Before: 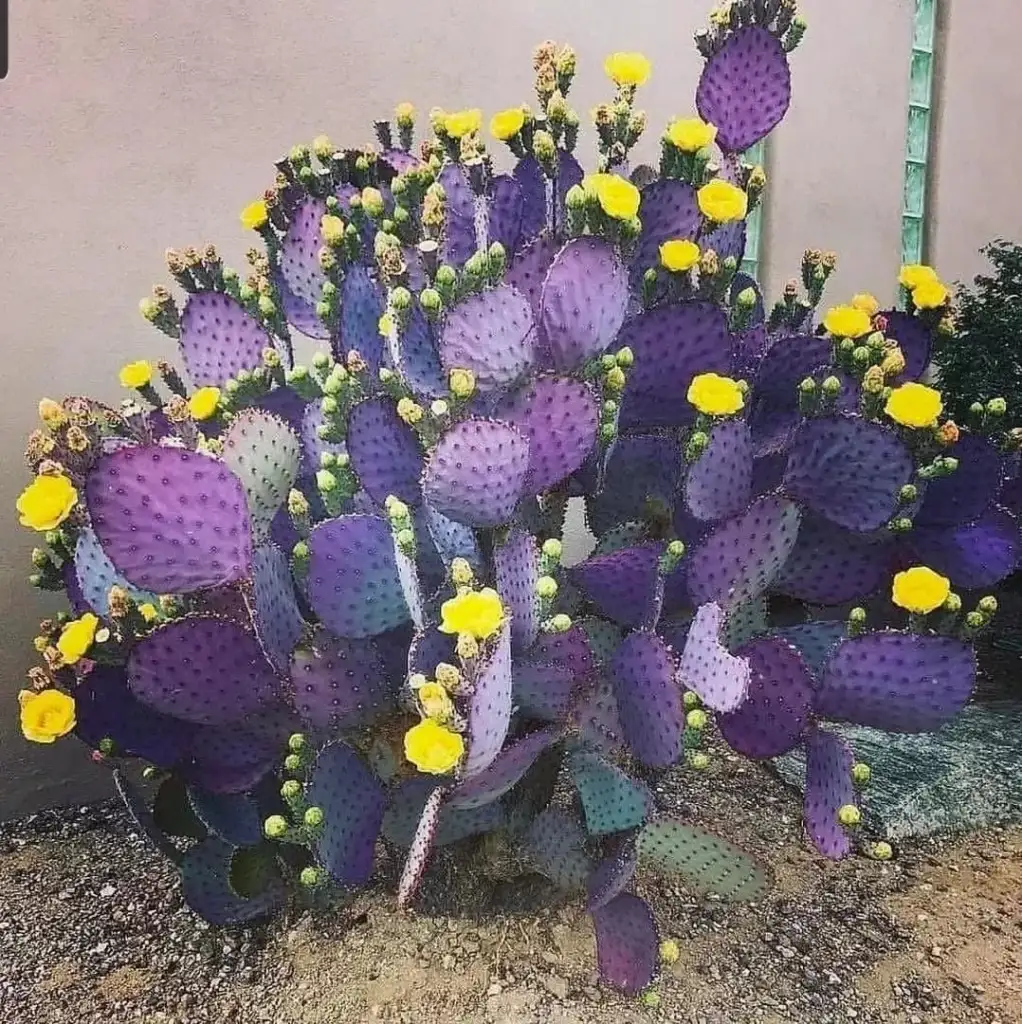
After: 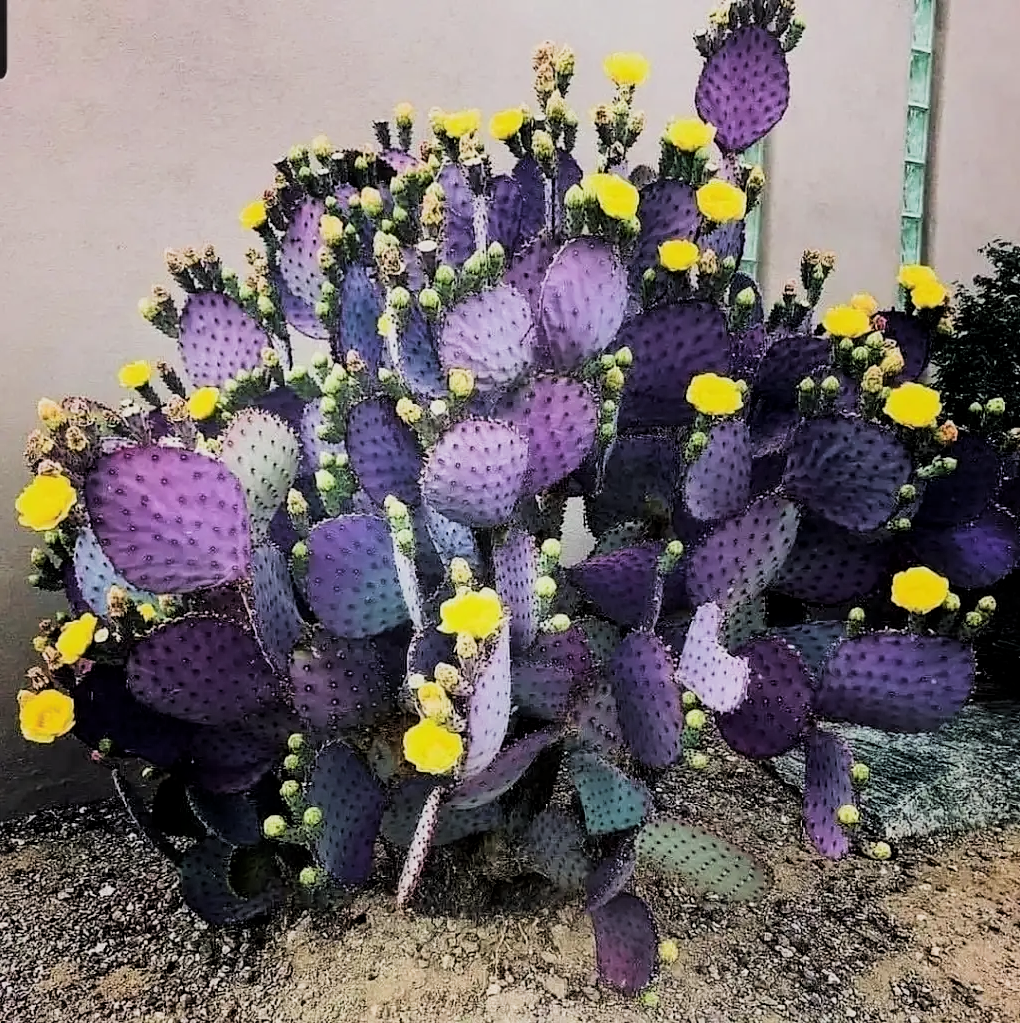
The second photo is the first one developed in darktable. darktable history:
filmic rgb: black relative exposure -5 EV, hardness 2.88, contrast 1.4, highlights saturation mix -30%
local contrast: mode bilateral grid, contrast 20, coarseness 50, detail 120%, midtone range 0.2
crop and rotate: left 0.126%
